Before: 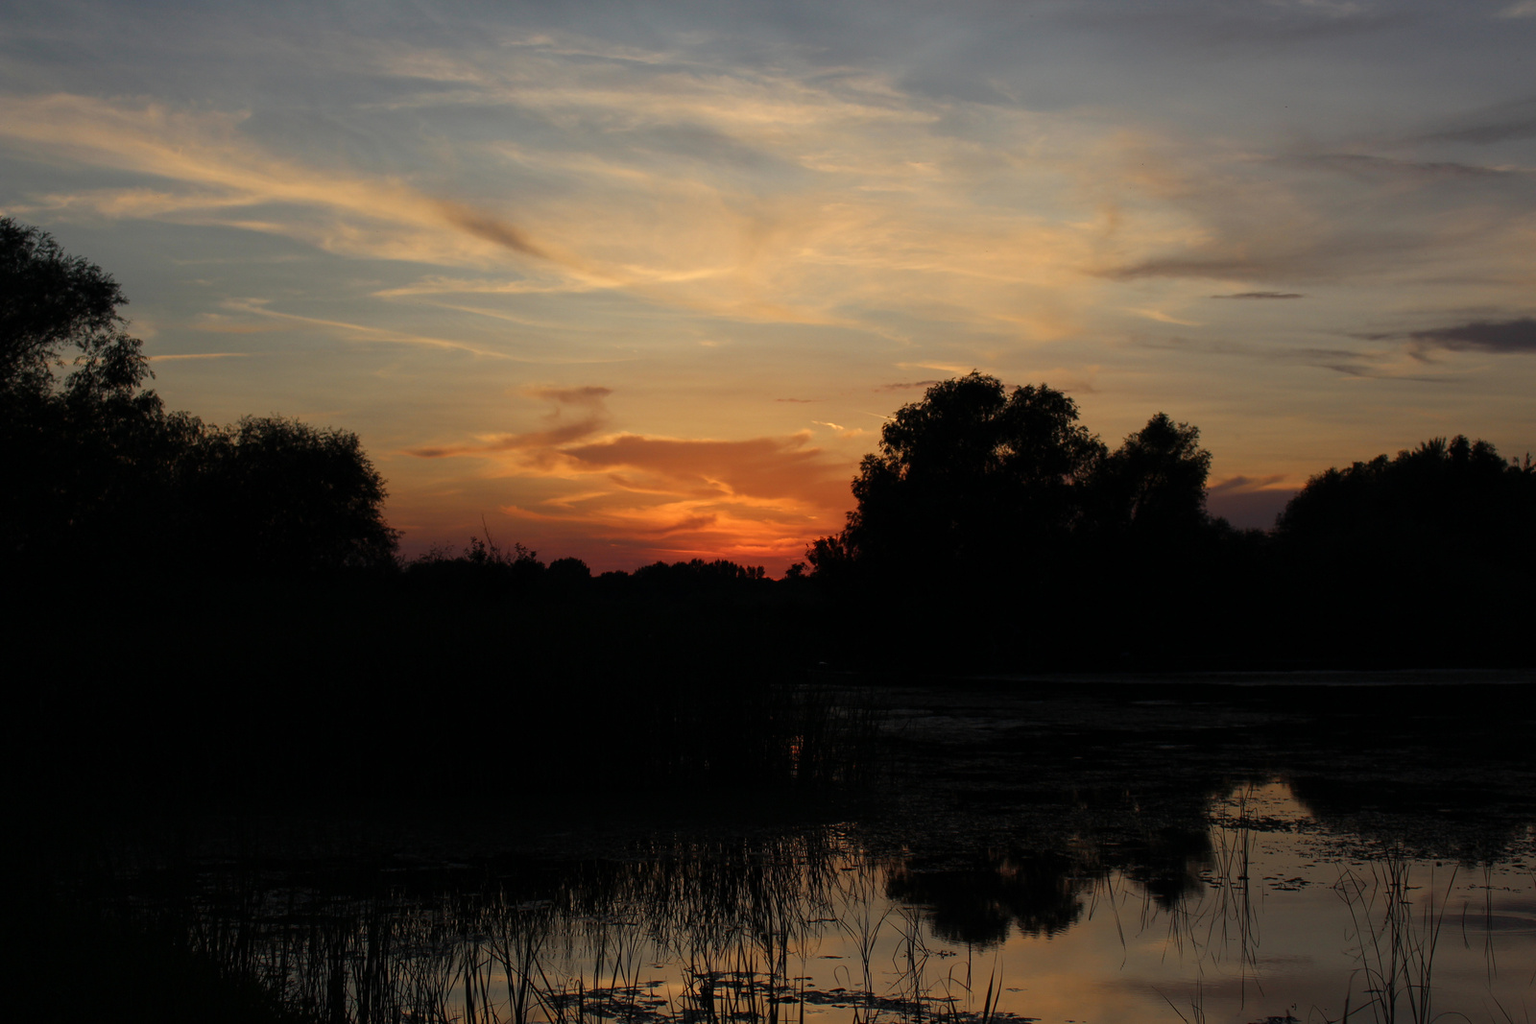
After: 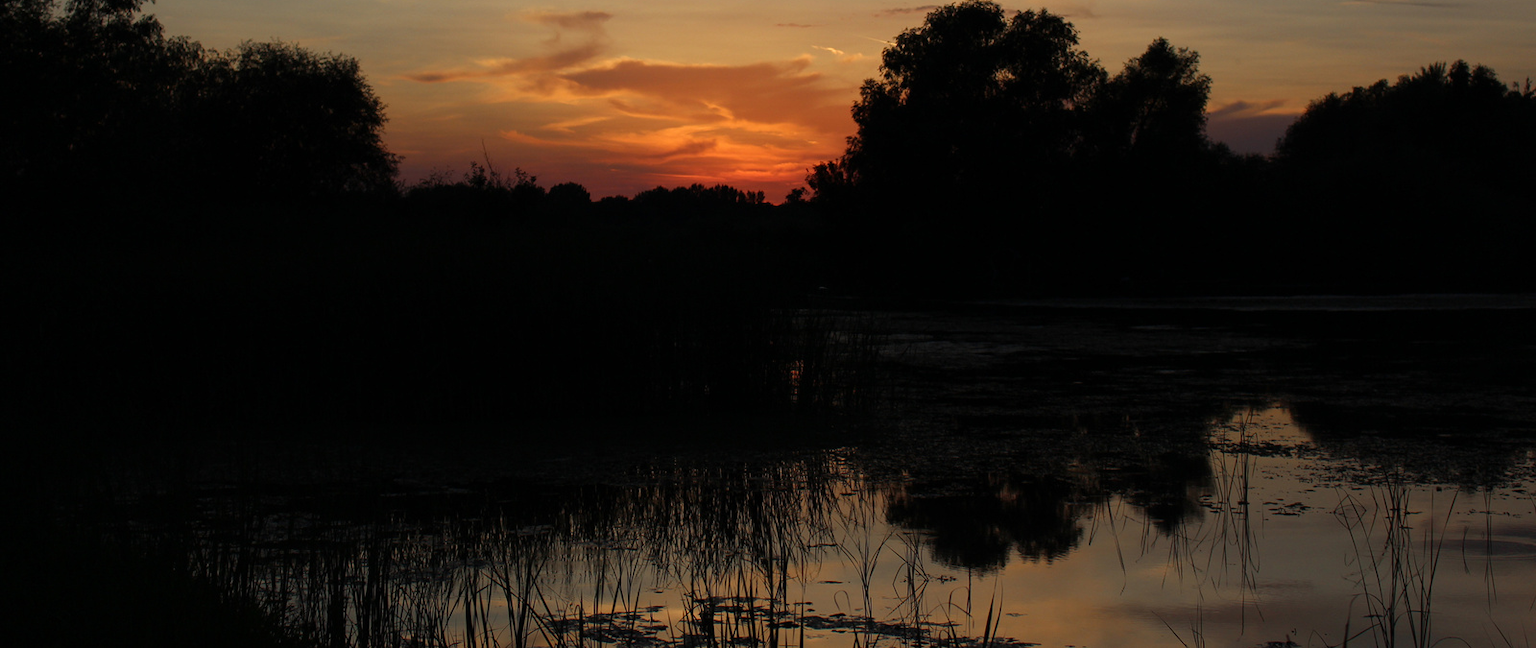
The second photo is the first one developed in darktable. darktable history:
crop and rotate: top 36.673%
